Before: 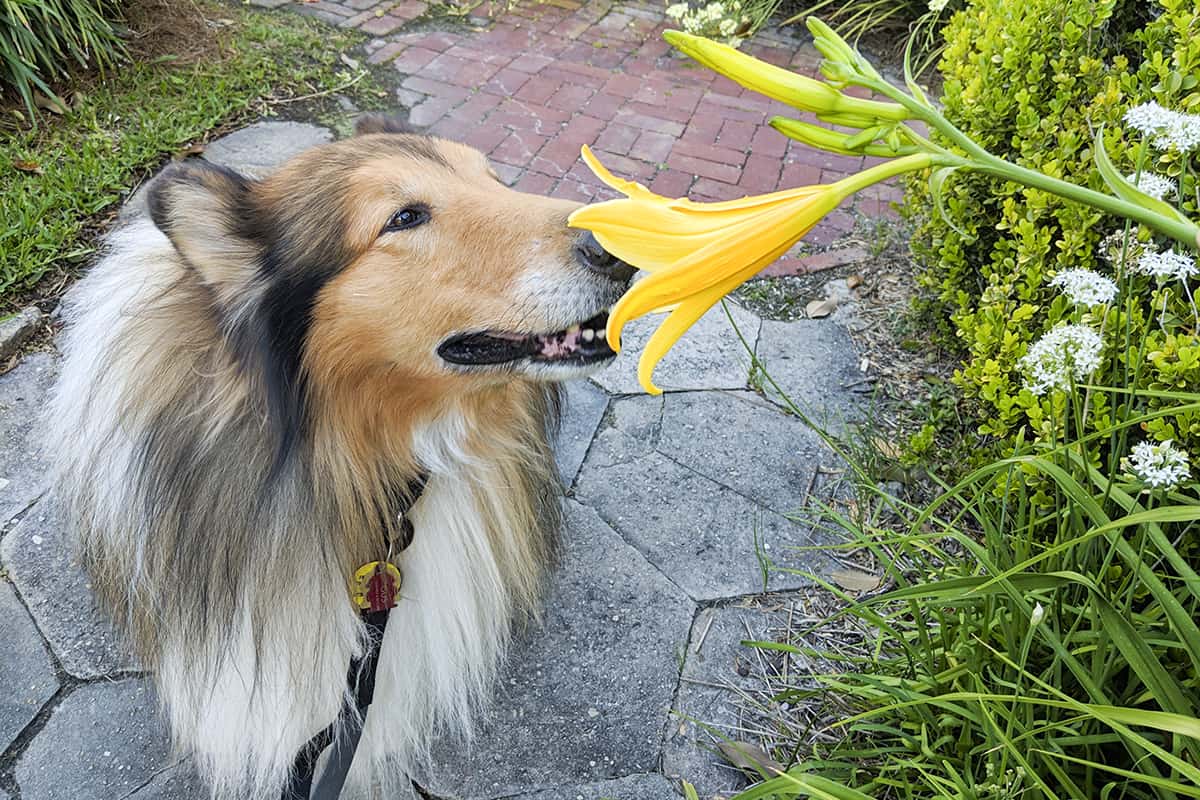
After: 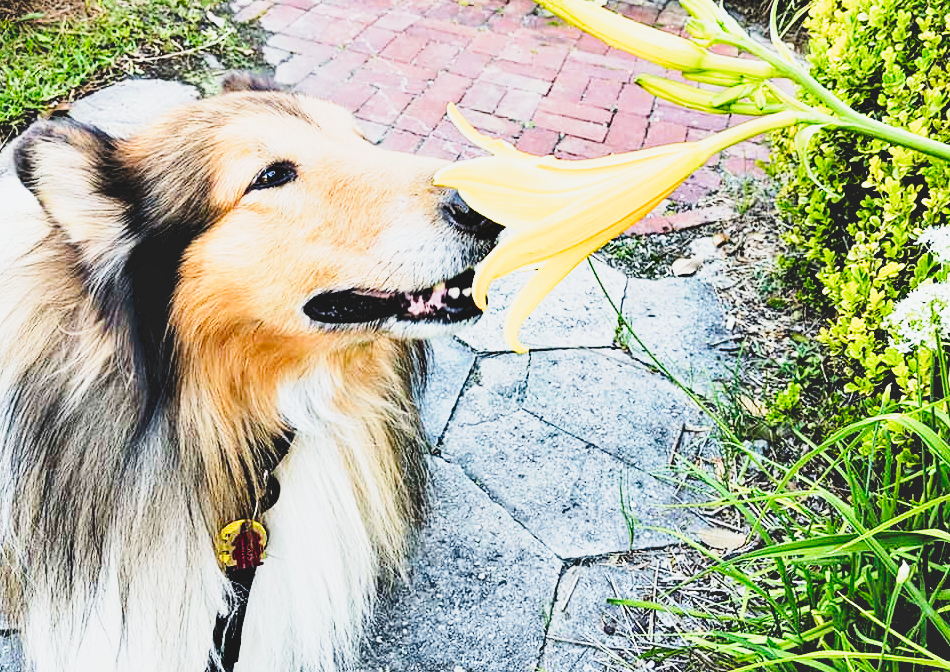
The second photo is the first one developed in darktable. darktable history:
shadows and highlights: low approximation 0.01, soften with gaussian
contrast brightness saturation: contrast -0.098, brightness 0.047, saturation 0.08
crop: left 11.241%, top 5.278%, right 9.562%, bottom 10.637%
tone curve: curves: ch0 [(0, 0) (0.003, 0.037) (0.011, 0.061) (0.025, 0.104) (0.044, 0.145) (0.069, 0.145) (0.1, 0.127) (0.136, 0.175) (0.177, 0.207) (0.224, 0.252) (0.277, 0.341) (0.335, 0.446) (0.399, 0.554) (0.468, 0.658) (0.543, 0.757) (0.623, 0.843) (0.709, 0.919) (0.801, 0.958) (0.898, 0.975) (1, 1)], preserve colors none
filmic rgb: black relative exposure -4.98 EV, white relative exposure 4 EV, hardness 2.89, contrast 1.385, add noise in highlights 0.001, color science v3 (2019), use custom middle-gray values true, contrast in highlights soft
